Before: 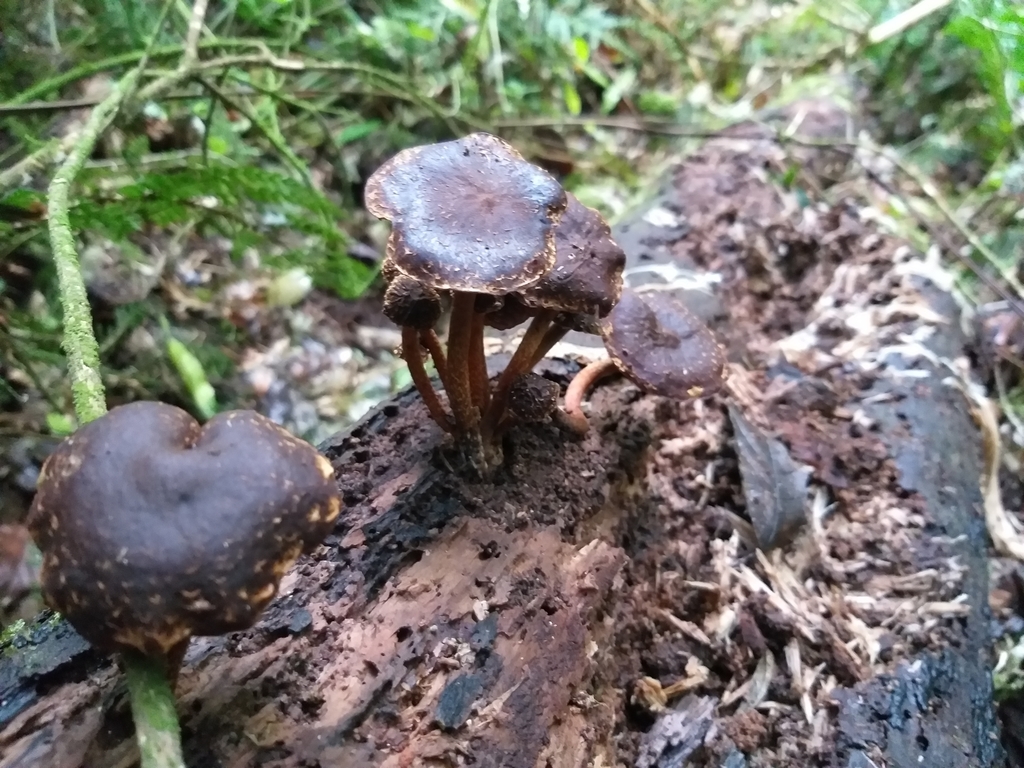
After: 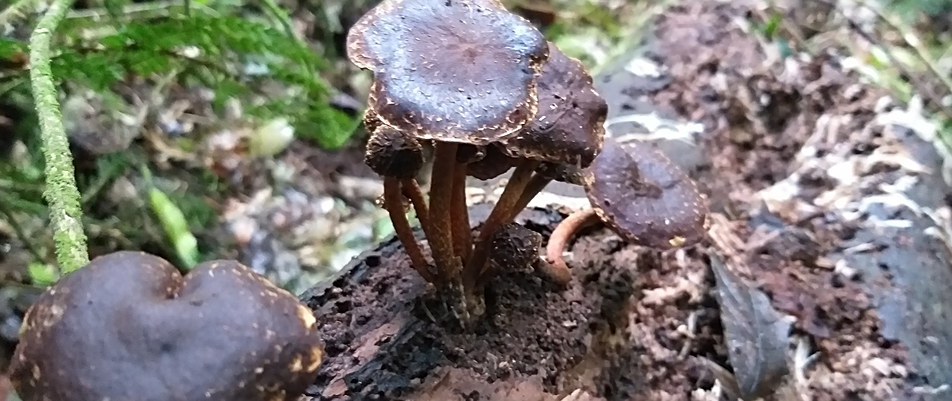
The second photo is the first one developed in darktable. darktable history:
sharpen: on, module defaults
crop: left 1.826%, top 19.595%, right 5.16%, bottom 28.168%
